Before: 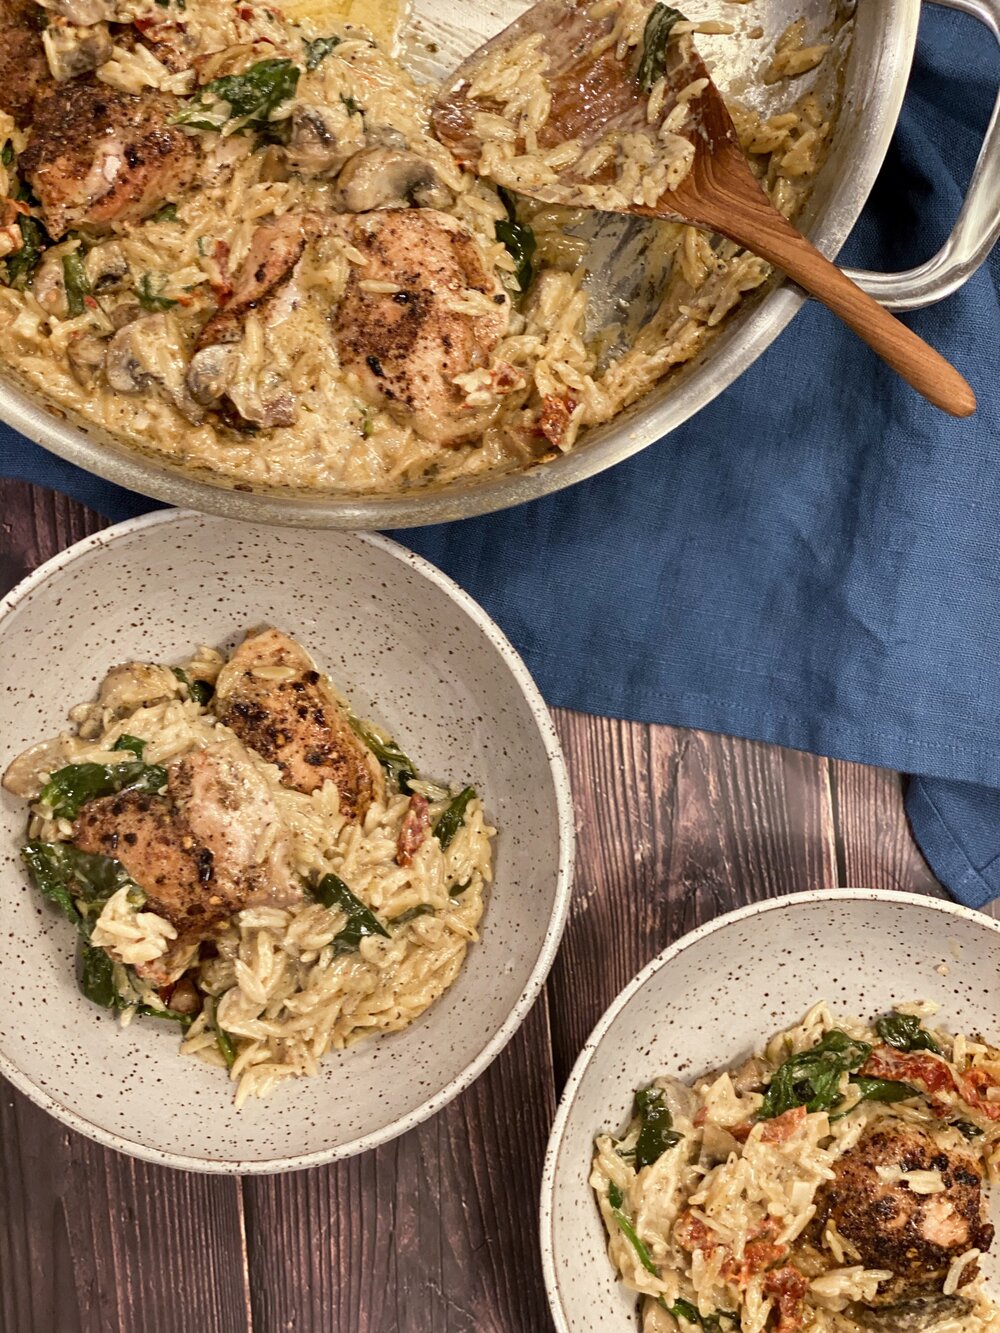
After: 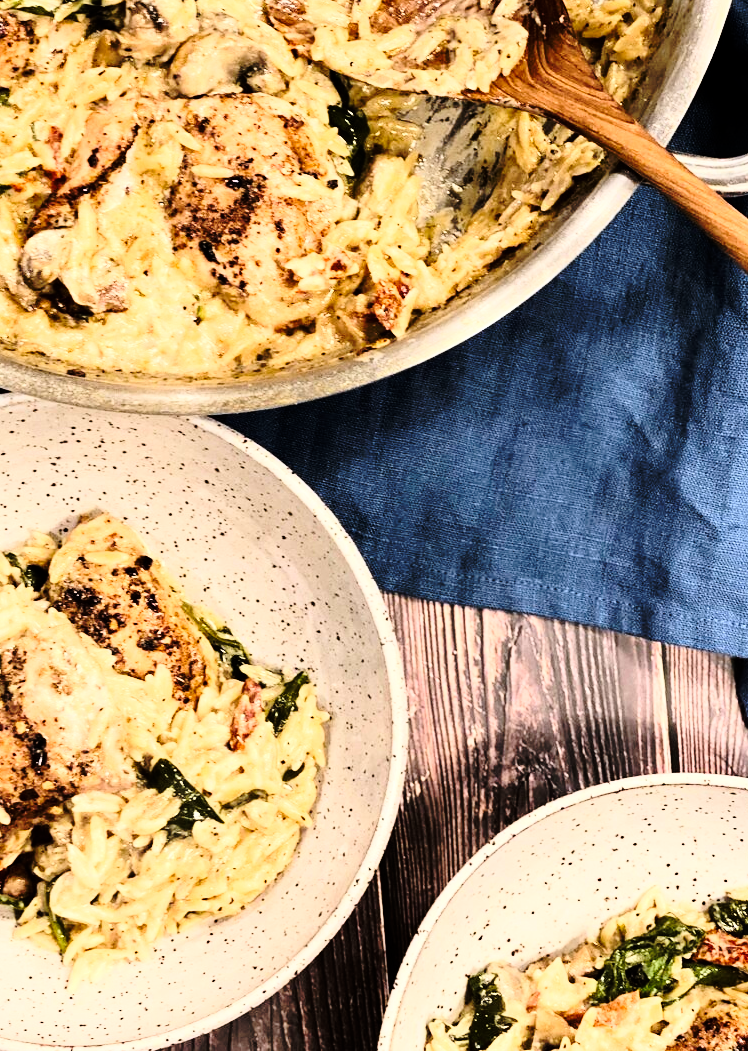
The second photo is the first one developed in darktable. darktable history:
tone equalizer: on, module defaults
rgb curve: curves: ch0 [(0, 0) (0.21, 0.15) (0.24, 0.21) (0.5, 0.75) (0.75, 0.96) (0.89, 0.99) (1, 1)]; ch1 [(0, 0.02) (0.21, 0.13) (0.25, 0.2) (0.5, 0.67) (0.75, 0.9) (0.89, 0.97) (1, 1)]; ch2 [(0, 0.02) (0.21, 0.13) (0.25, 0.2) (0.5, 0.67) (0.75, 0.9) (0.89, 0.97) (1, 1)], compensate middle gray true
crop: left 16.768%, top 8.653%, right 8.362%, bottom 12.485%
base curve: curves: ch0 [(0, 0) (0.073, 0.04) (0.157, 0.139) (0.492, 0.492) (0.758, 0.758) (1, 1)], preserve colors none
